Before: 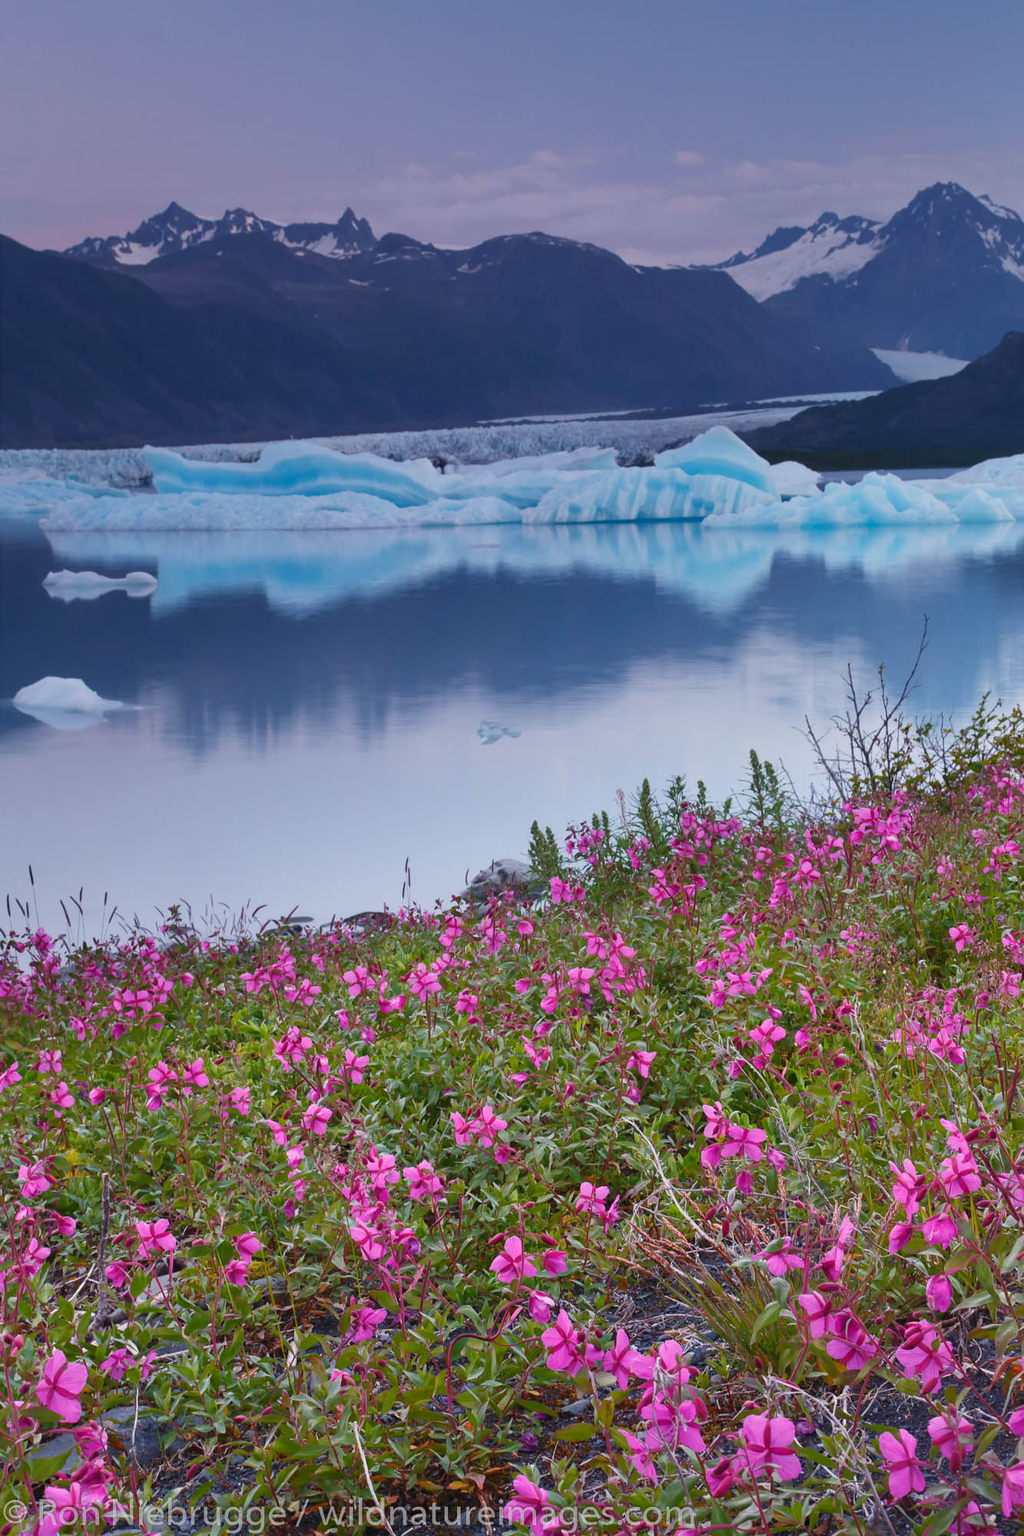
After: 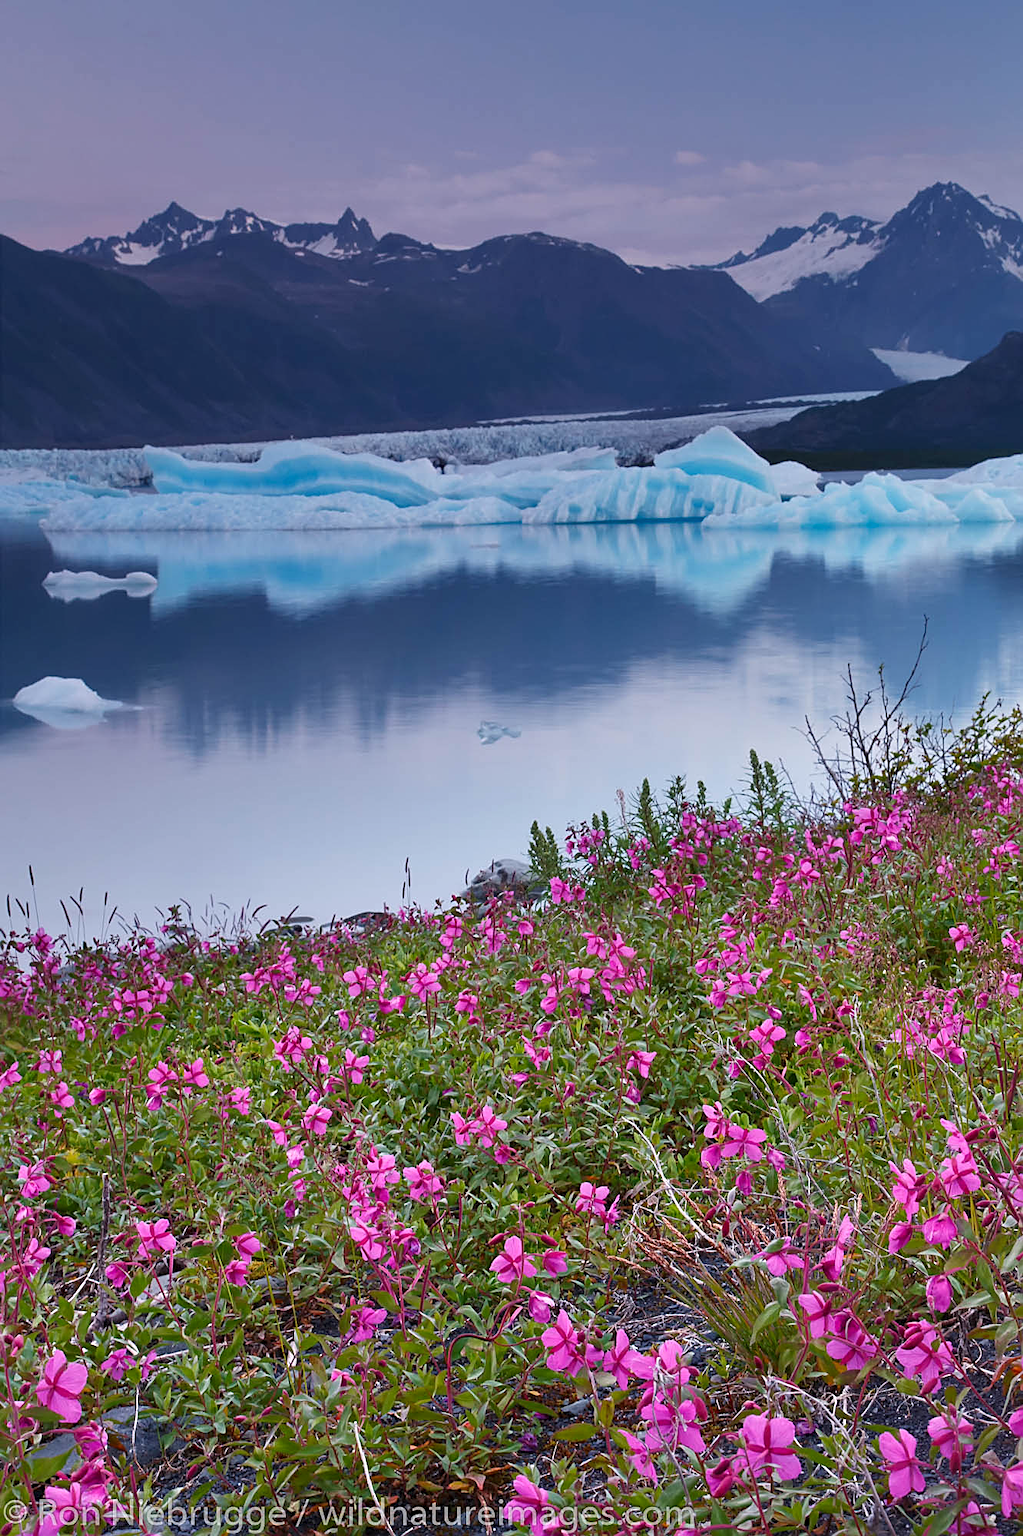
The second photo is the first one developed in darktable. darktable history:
contrast equalizer: y [[0.524 ×6], [0.512 ×6], [0.379 ×6], [0 ×6], [0 ×6]]
sharpen: on, module defaults
